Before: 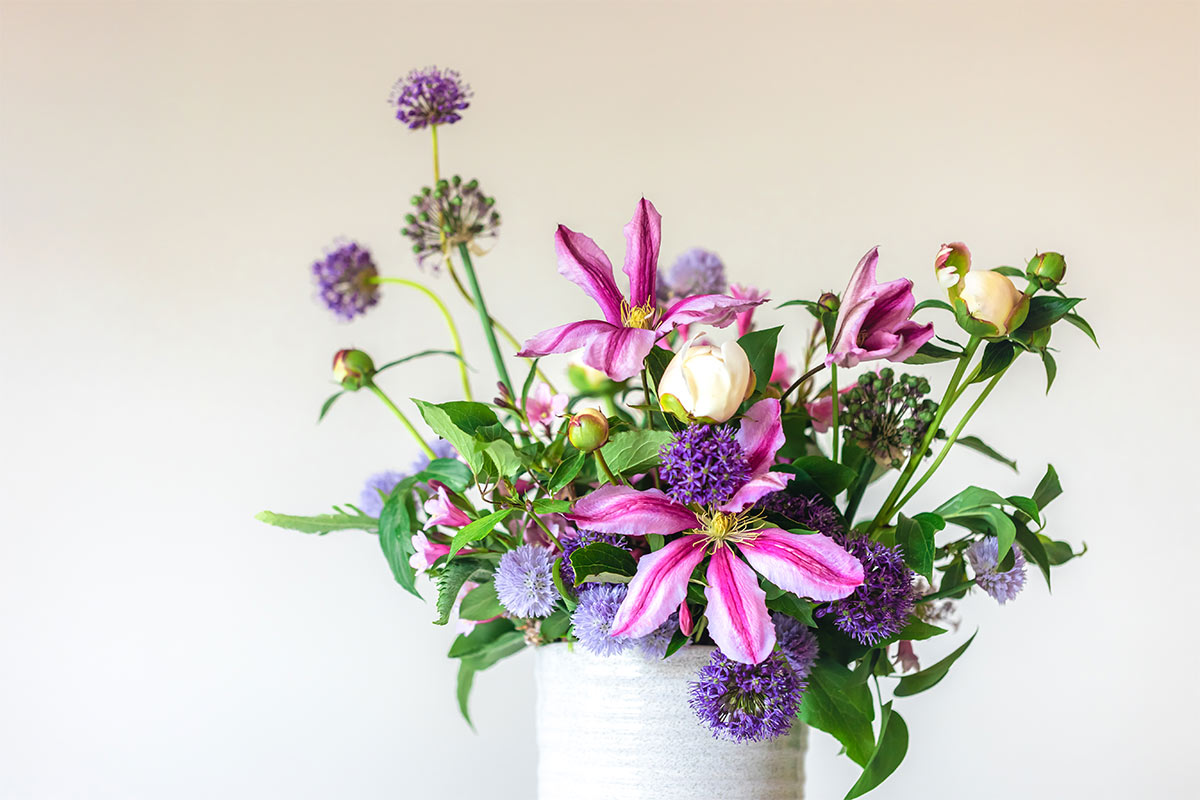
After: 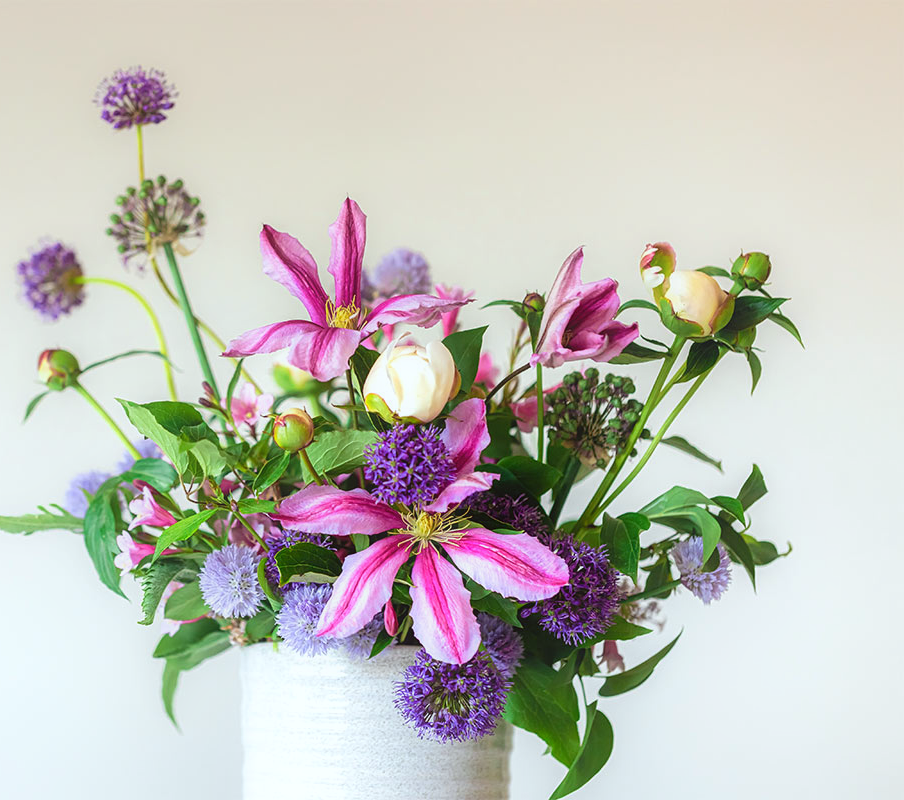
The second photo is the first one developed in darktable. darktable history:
crop and rotate: left 24.6%
color correction: highlights a* -2.73, highlights b* -2.09, shadows a* 2.41, shadows b* 2.73
contrast equalizer: y [[0.5, 0.486, 0.447, 0.446, 0.489, 0.5], [0.5 ×6], [0.5 ×6], [0 ×6], [0 ×6]]
